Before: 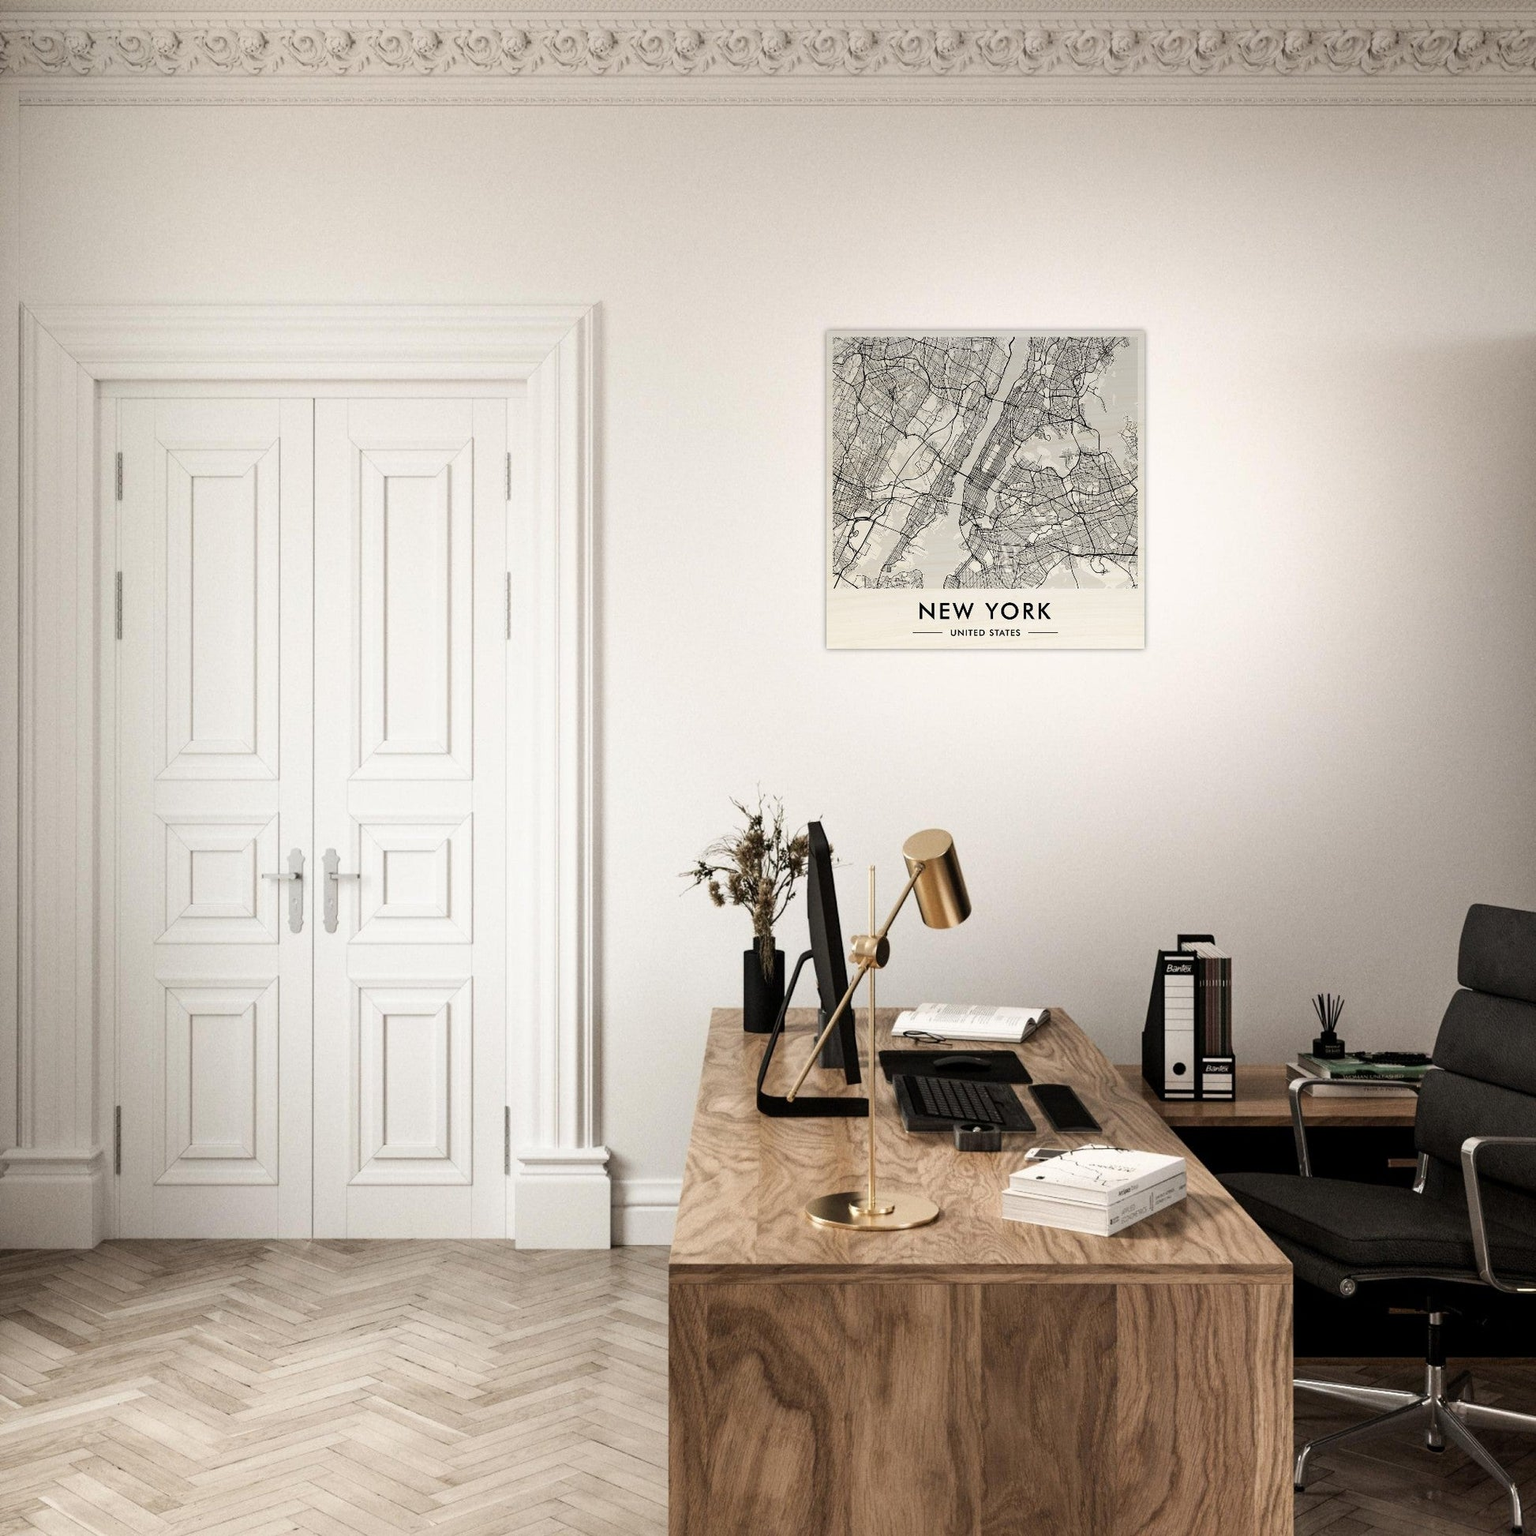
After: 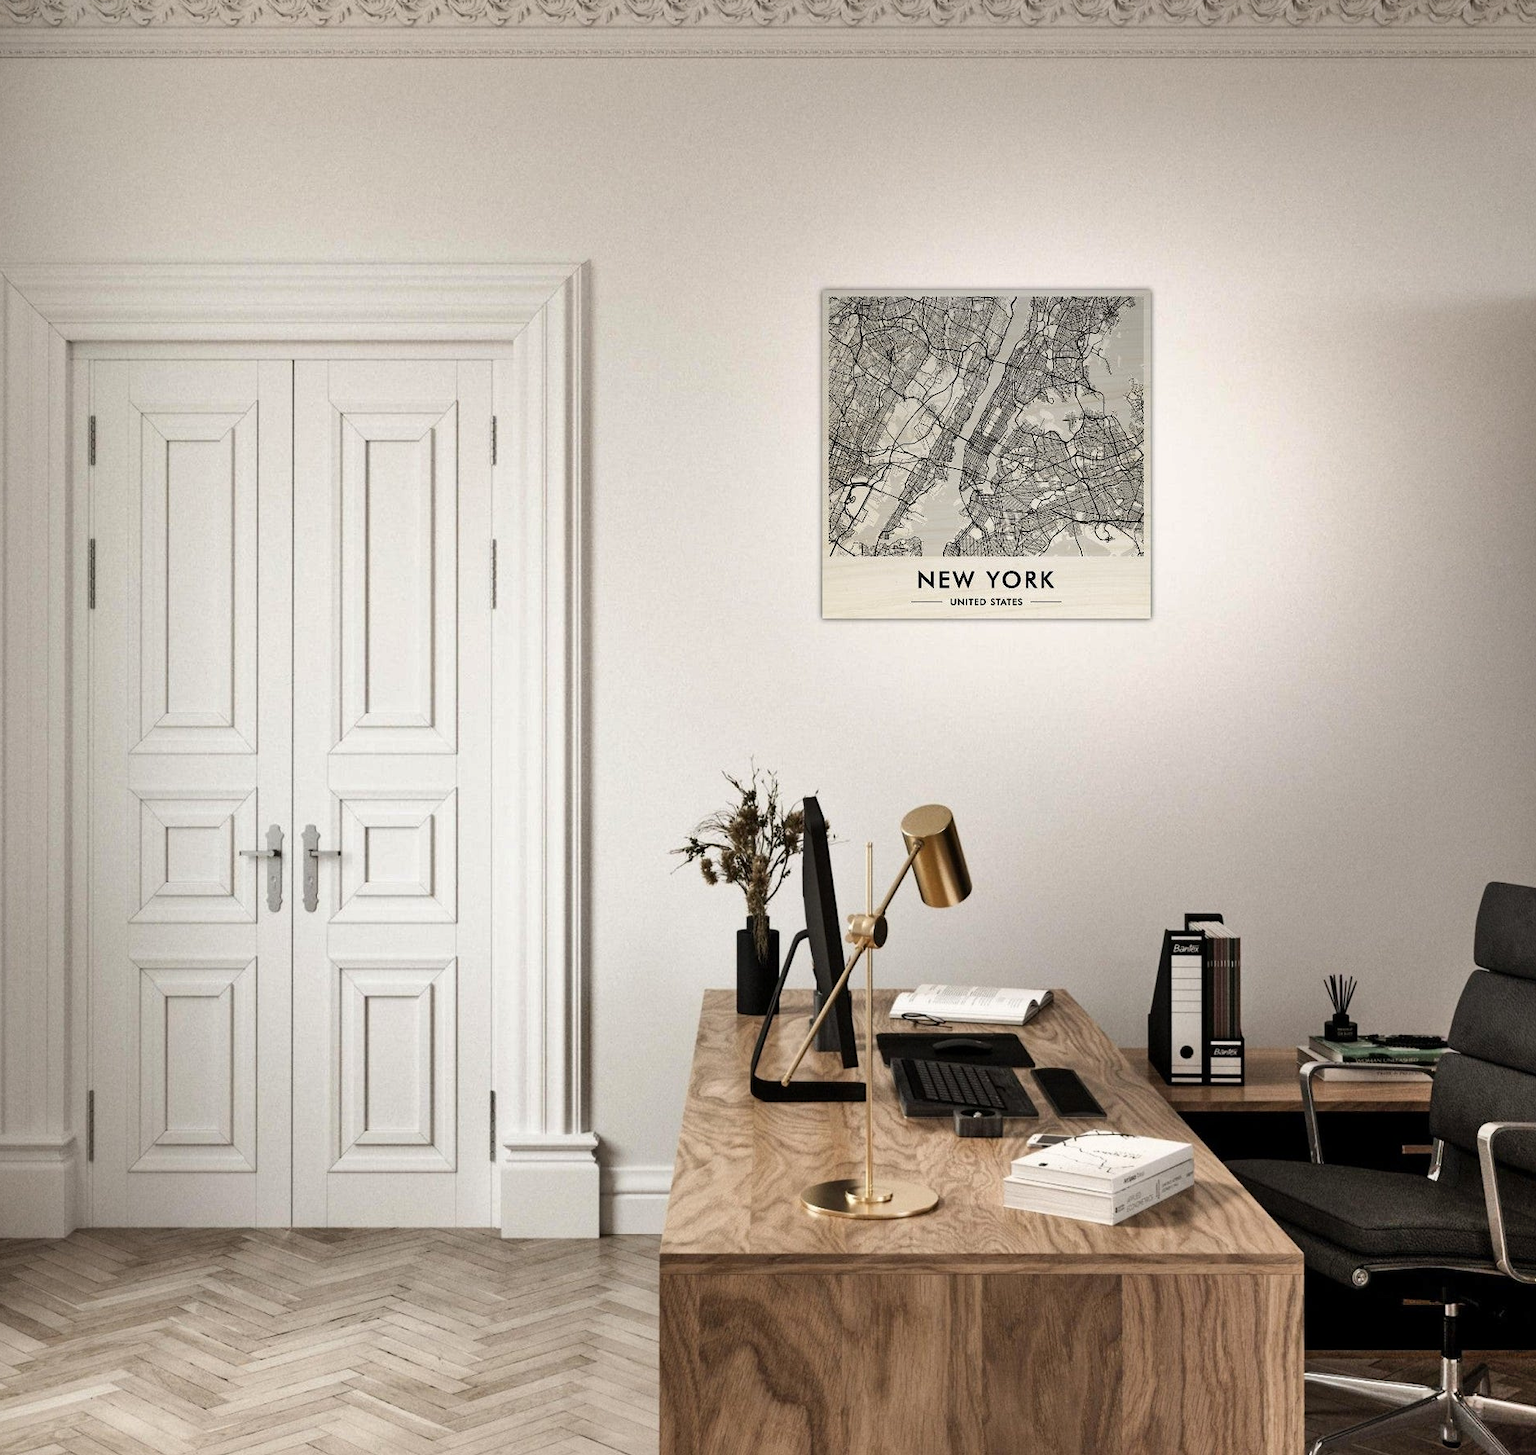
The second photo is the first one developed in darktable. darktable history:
crop: left 1.964%, top 3.251%, right 1.122%, bottom 4.933%
shadows and highlights: soften with gaussian
